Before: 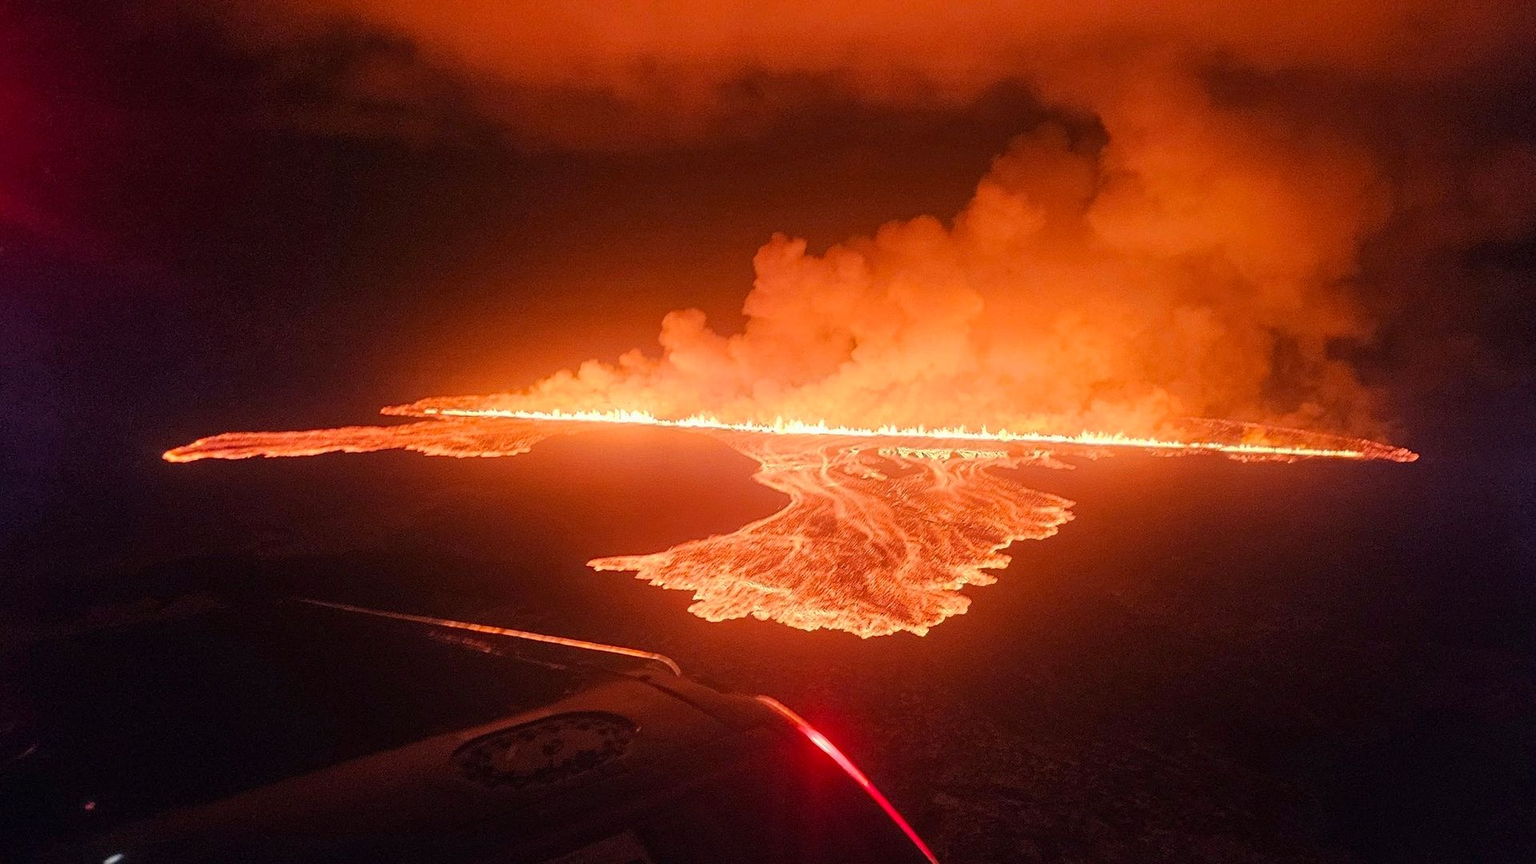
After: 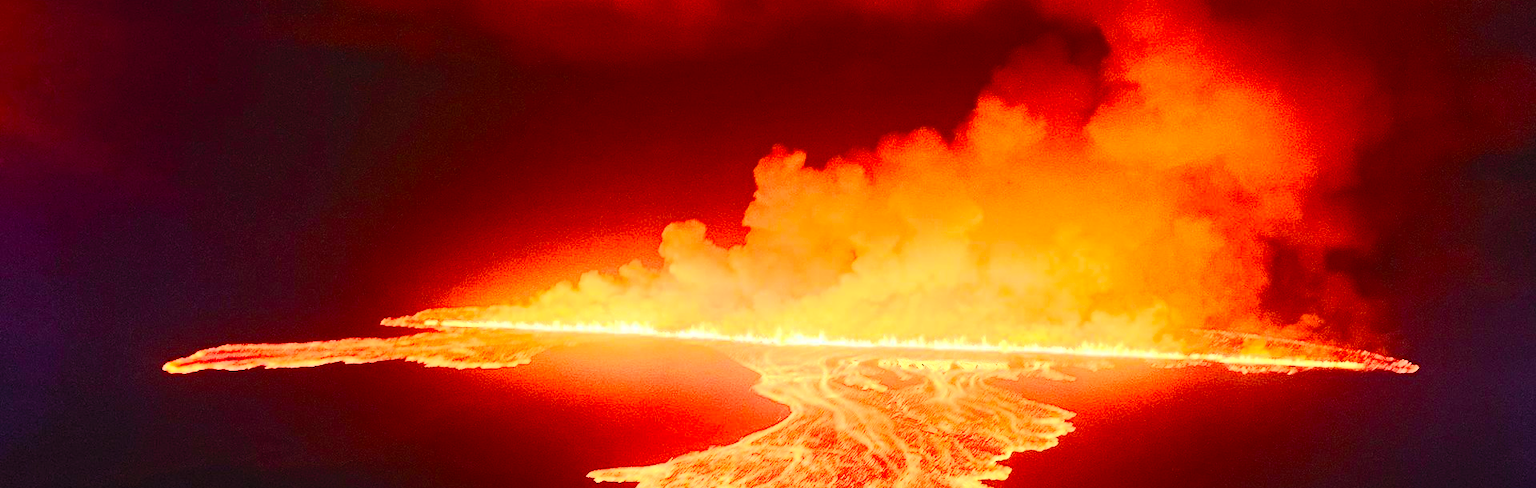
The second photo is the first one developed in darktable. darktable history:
contrast brightness saturation: contrast 0.839, brightness 0.595, saturation 0.578
crop and rotate: top 10.436%, bottom 33.074%
